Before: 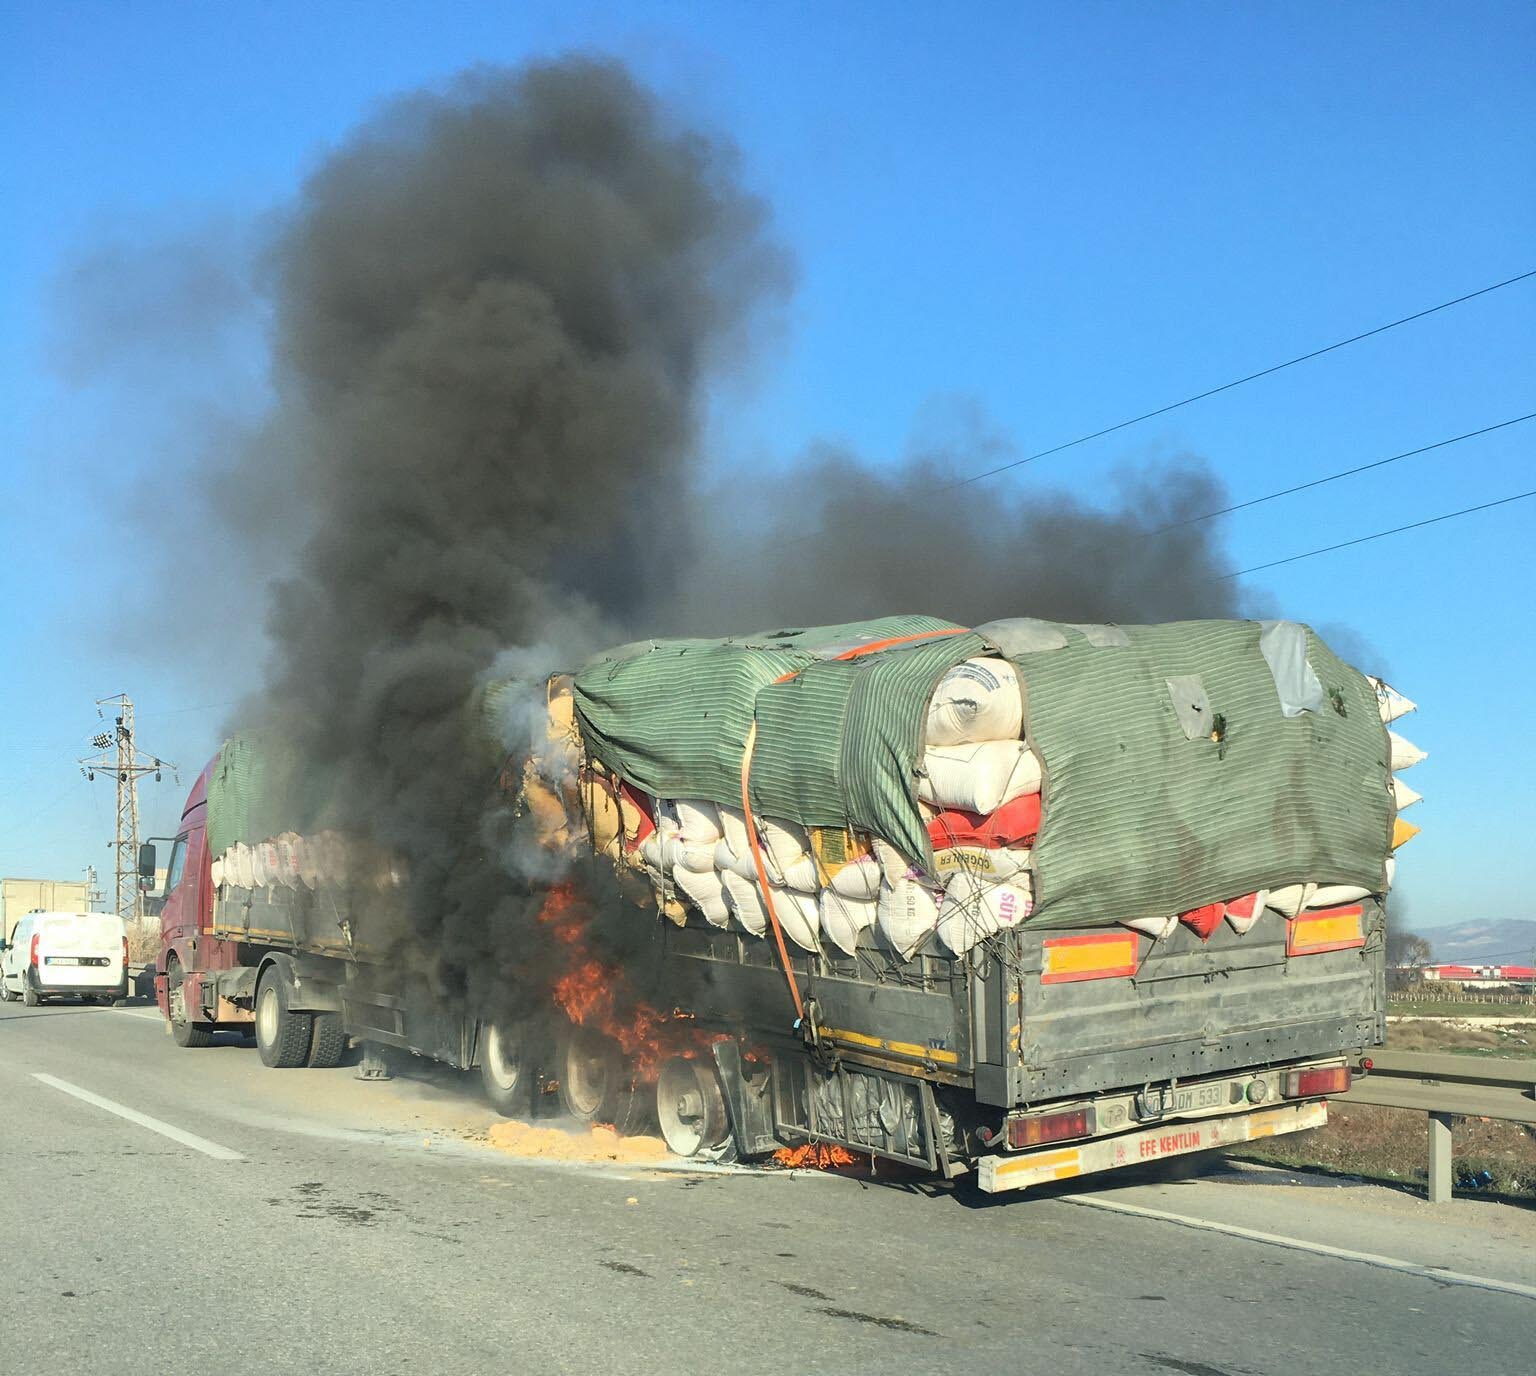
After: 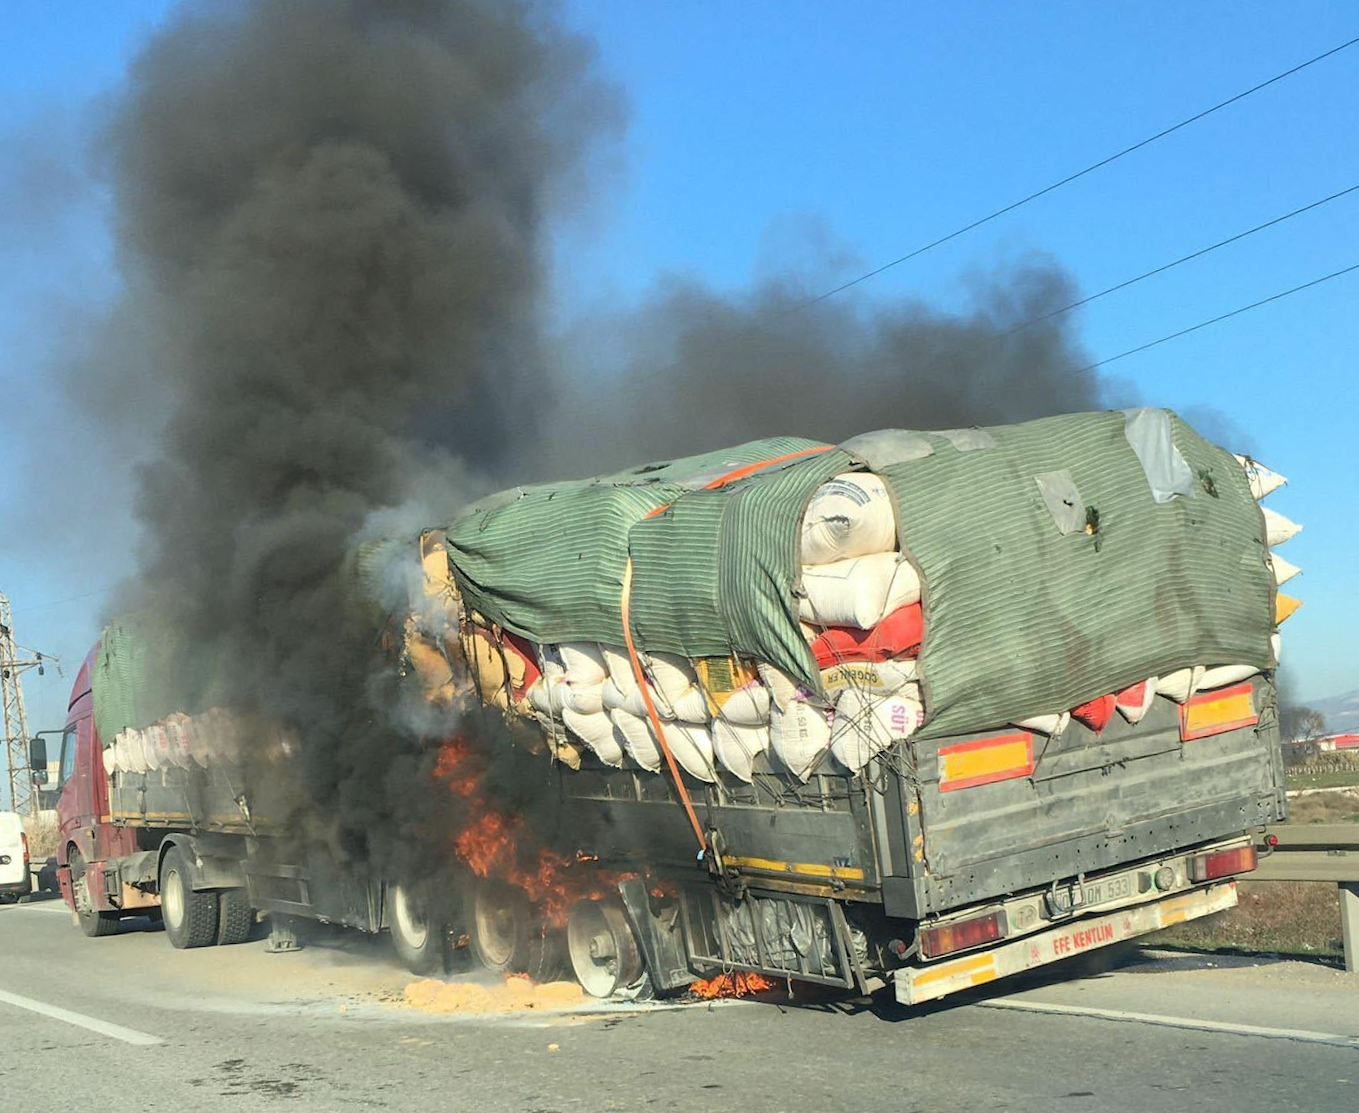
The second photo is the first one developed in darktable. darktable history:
crop and rotate: angle 1.96°, left 5.673%, top 5.673%
rotate and perspective: rotation -3.52°, crop left 0.036, crop right 0.964, crop top 0.081, crop bottom 0.919
